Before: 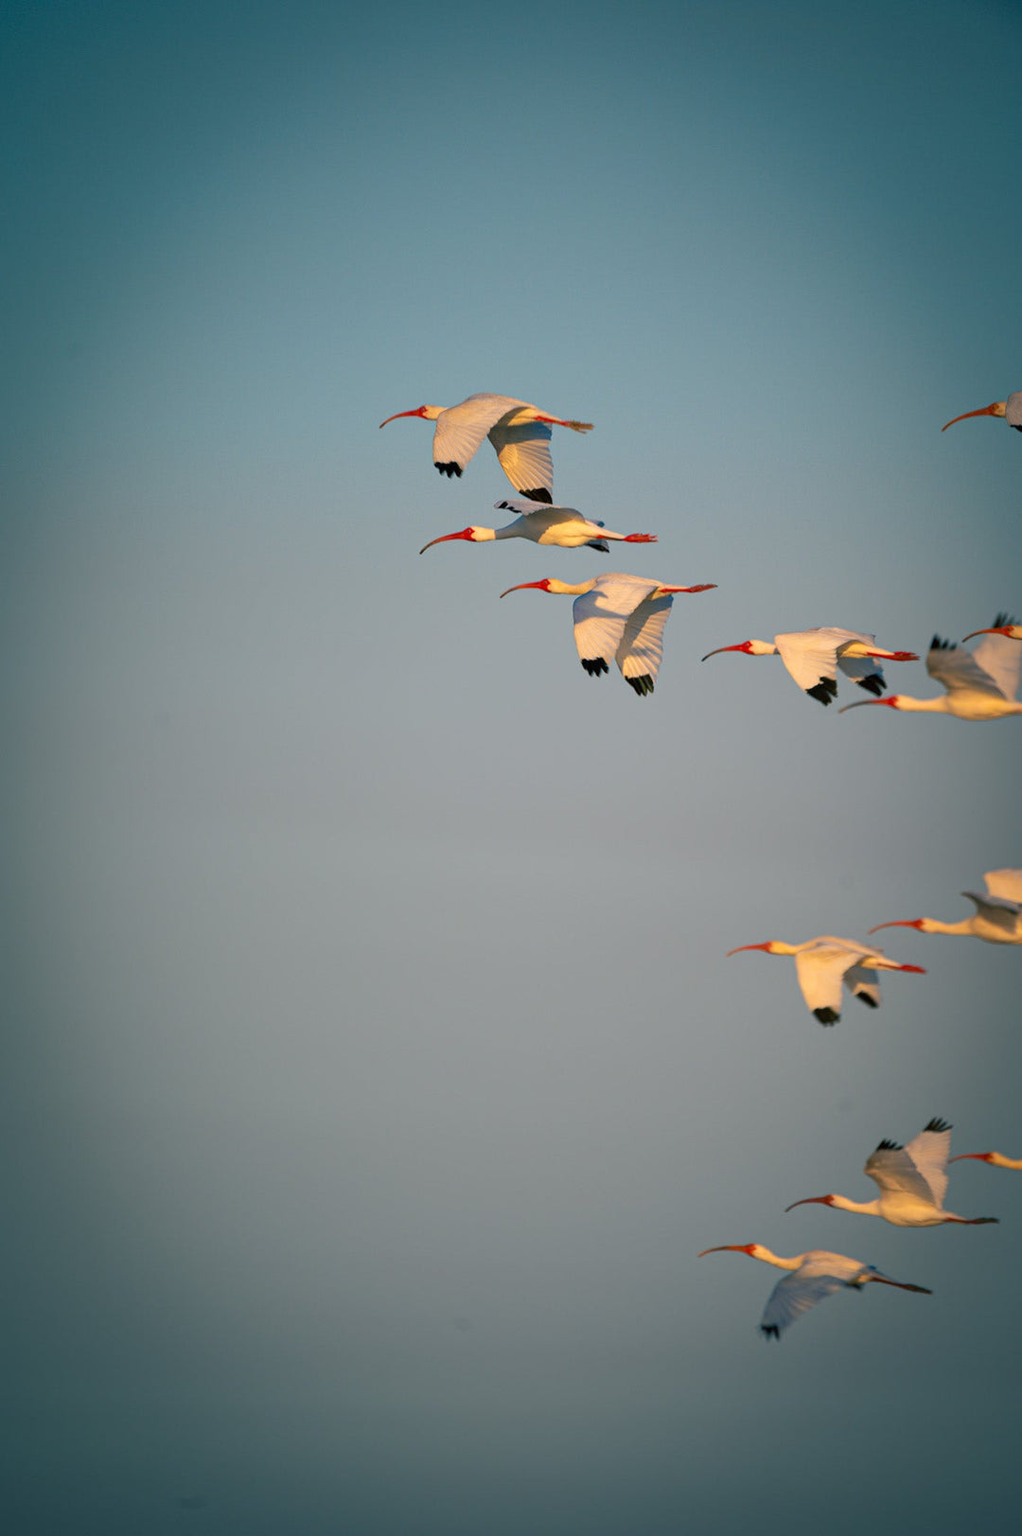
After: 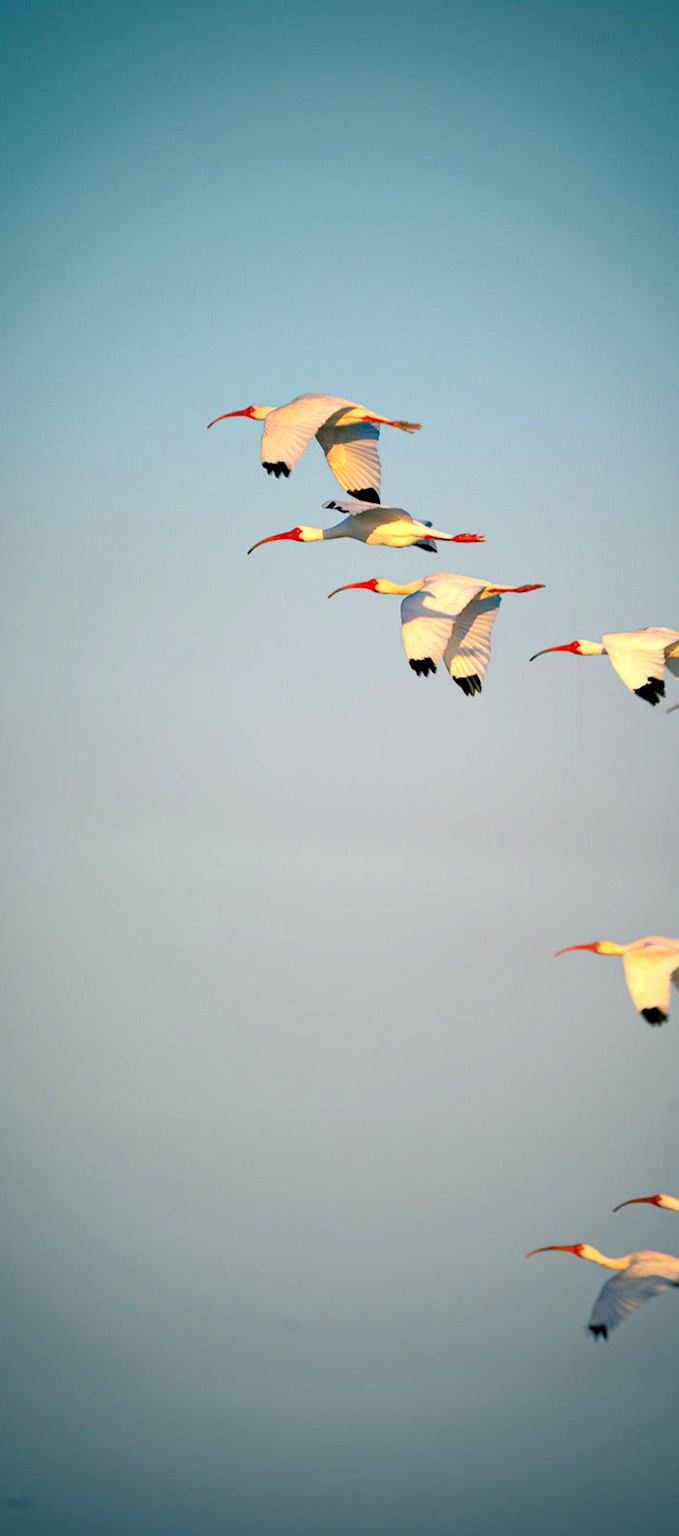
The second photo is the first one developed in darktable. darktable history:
exposure: black level correction 0.012, exposure 0.7 EV, compensate exposure bias true, compensate highlight preservation false
crop: left 16.899%, right 16.556%
